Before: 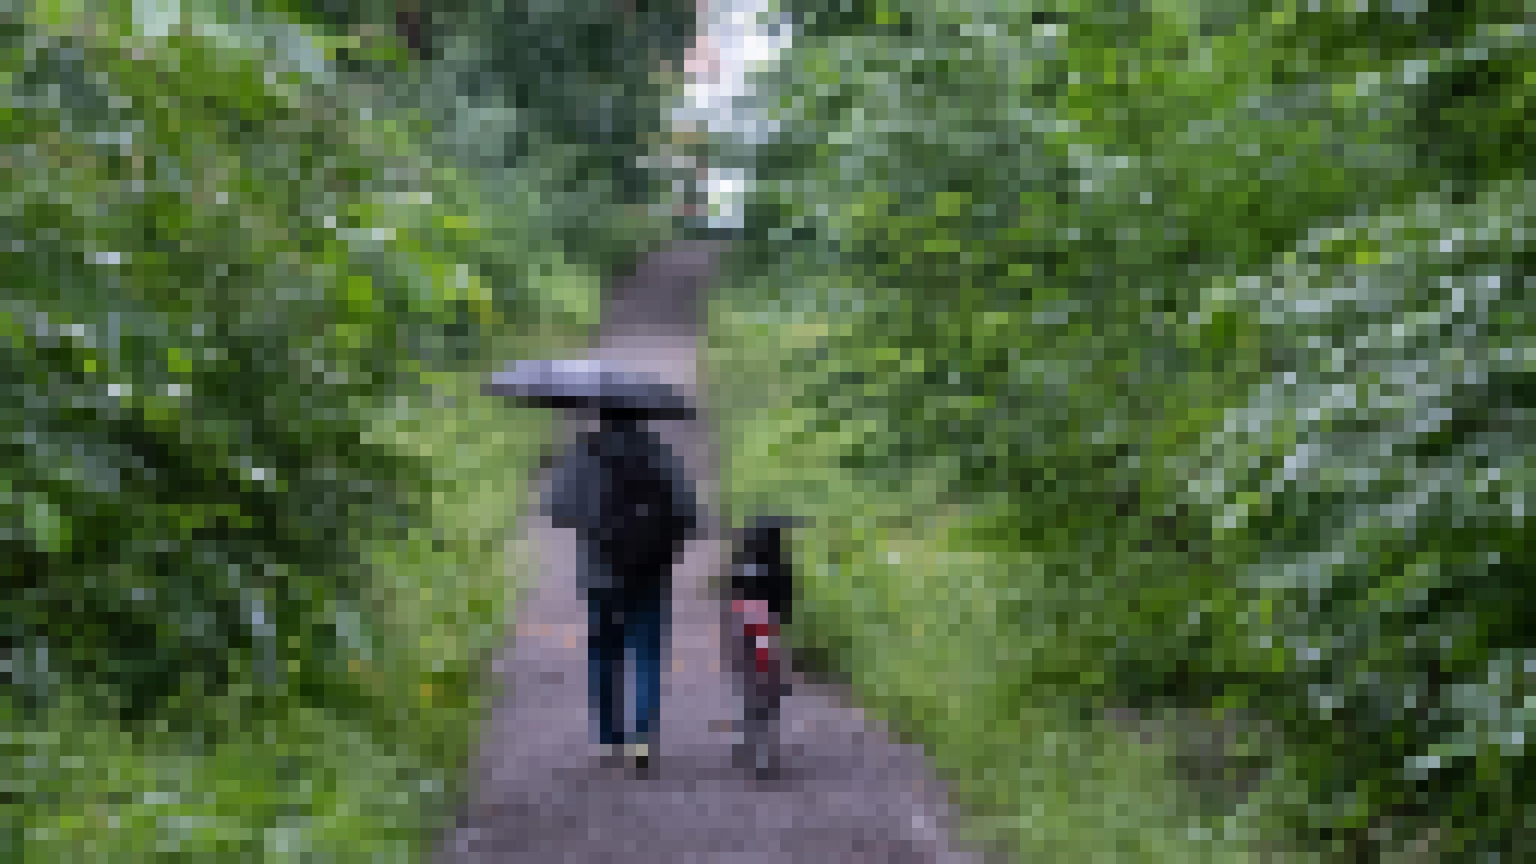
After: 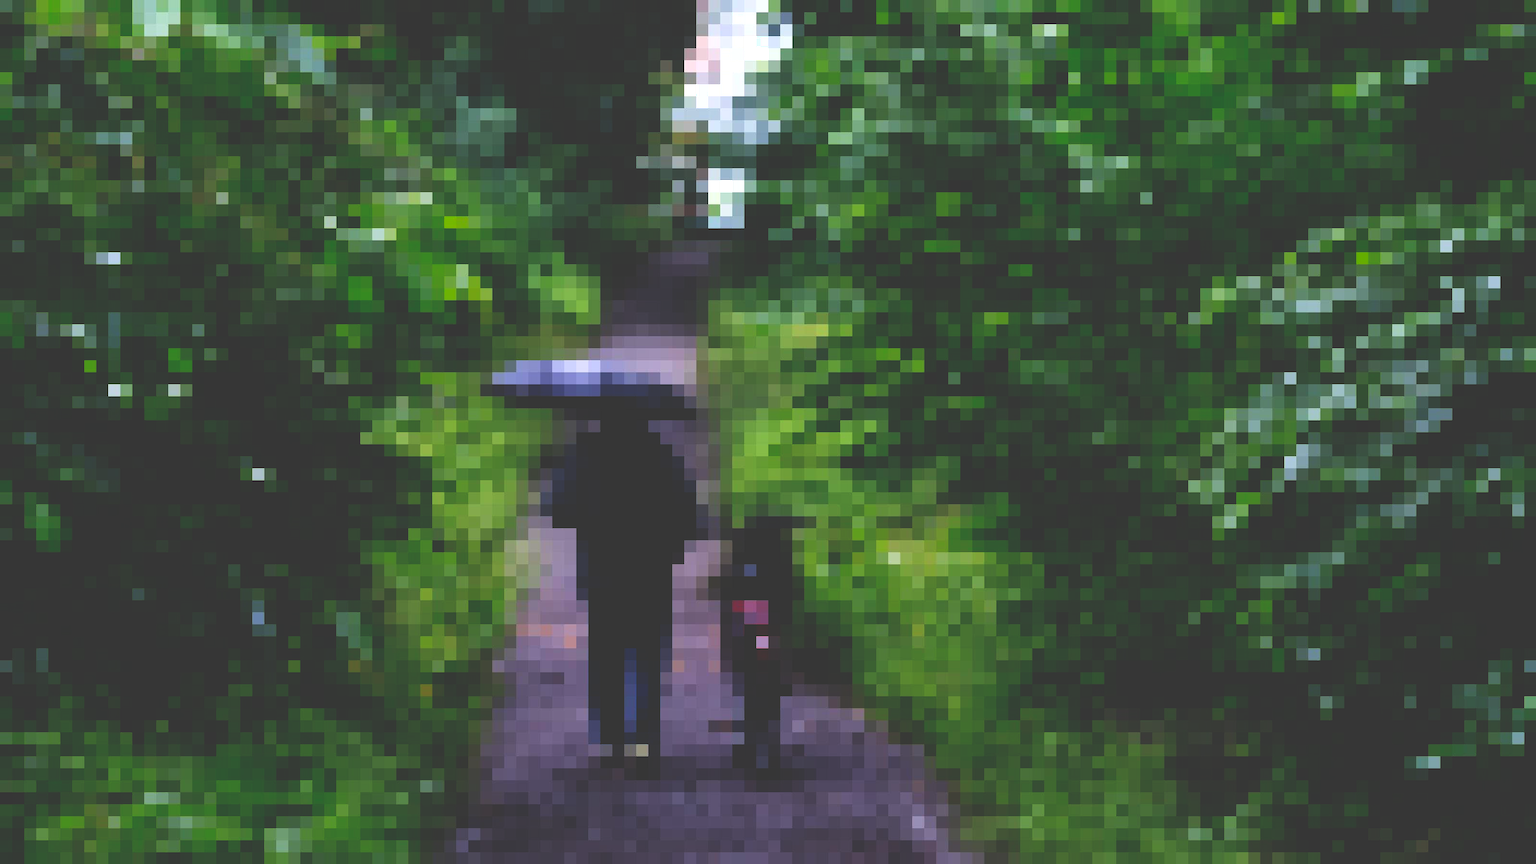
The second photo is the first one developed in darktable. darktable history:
base curve: curves: ch0 [(0, 0.036) (0.083, 0.04) (0.804, 1)], preserve colors none
exposure: black level correction 0.002, exposure 0.15 EV, compensate highlight preservation false
